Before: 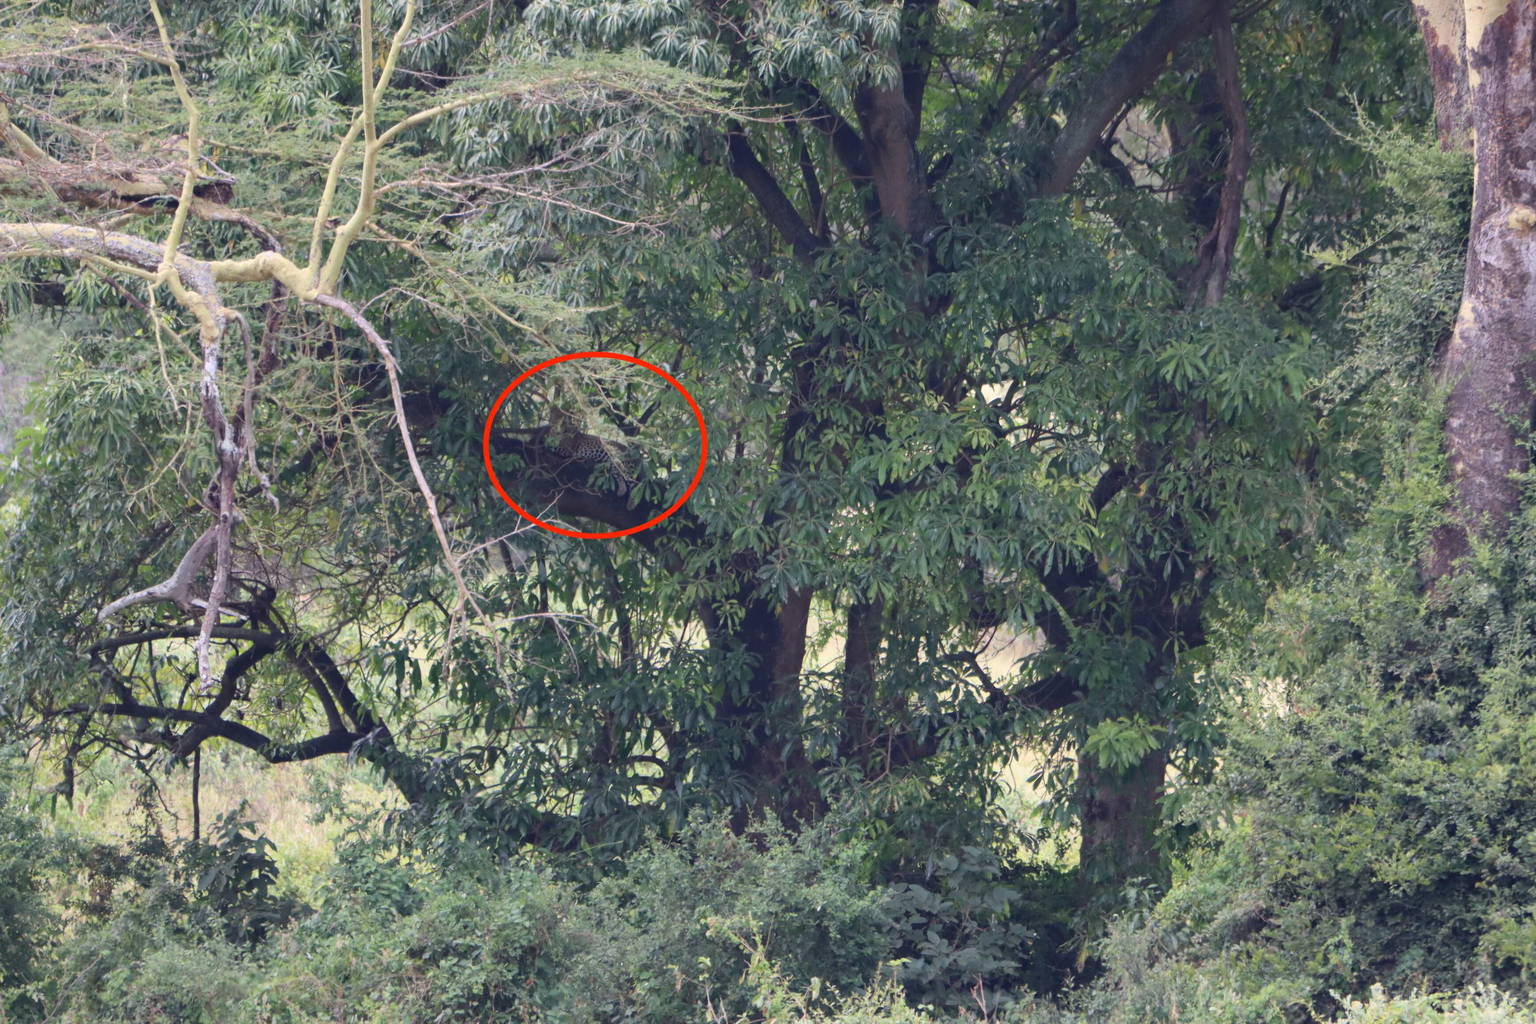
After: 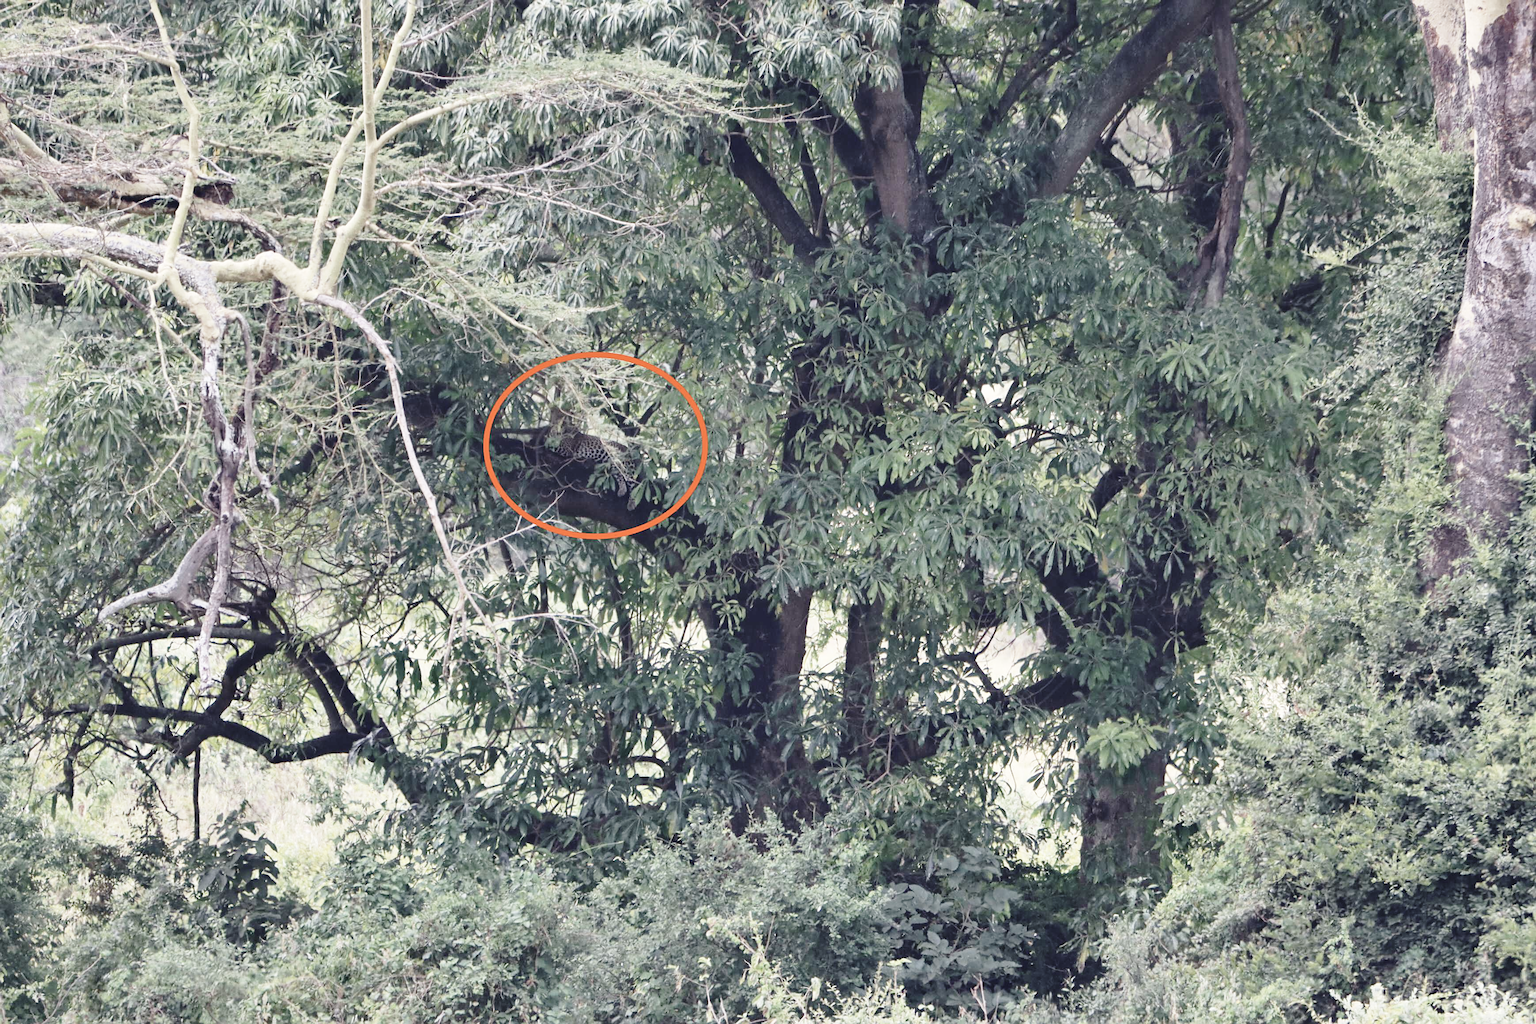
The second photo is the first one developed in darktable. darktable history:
color correction: highlights b* 0, saturation 0.557
base curve: curves: ch0 [(0, 0) (0.028, 0.03) (0.121, 0.232) (0.46, 0.748) (0.859, 0.968) (1, 1)], preserve colors none
sharpen: on, module defaults
shadows and highlights: low approximation 0.01, soften with gaussian
